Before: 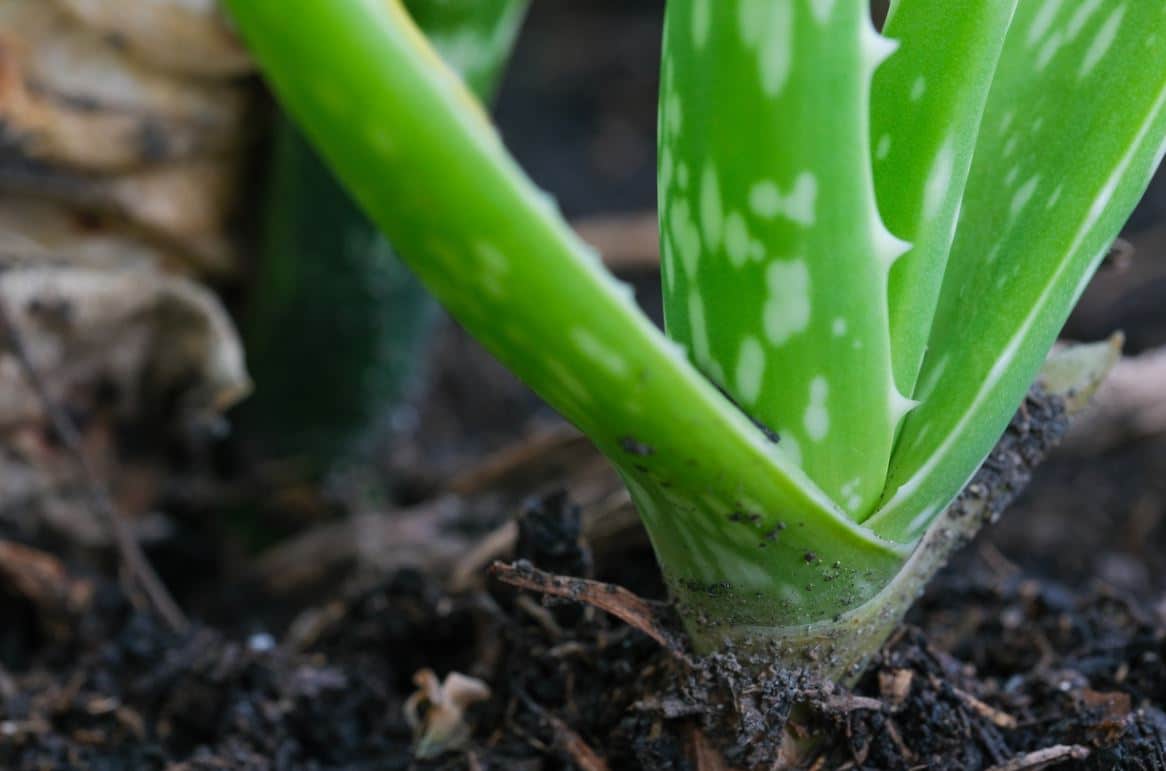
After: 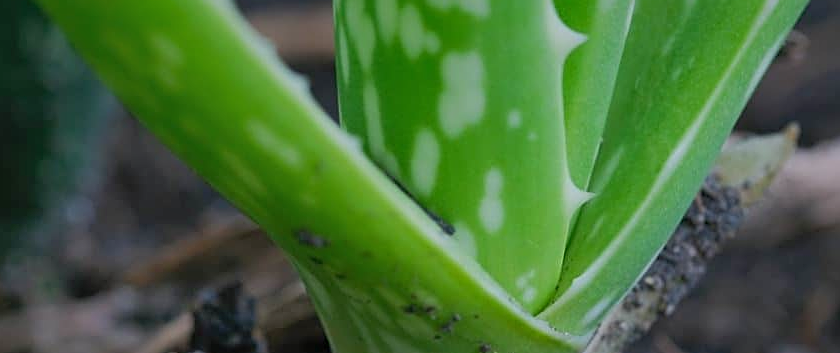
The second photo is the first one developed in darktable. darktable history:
shadows and highlights: on, module defaults
graduated density: on, module defaults
sharpen: on, module defaults
crop and rotate: left 27.938%, top 27.046%, bottom 27.046%
